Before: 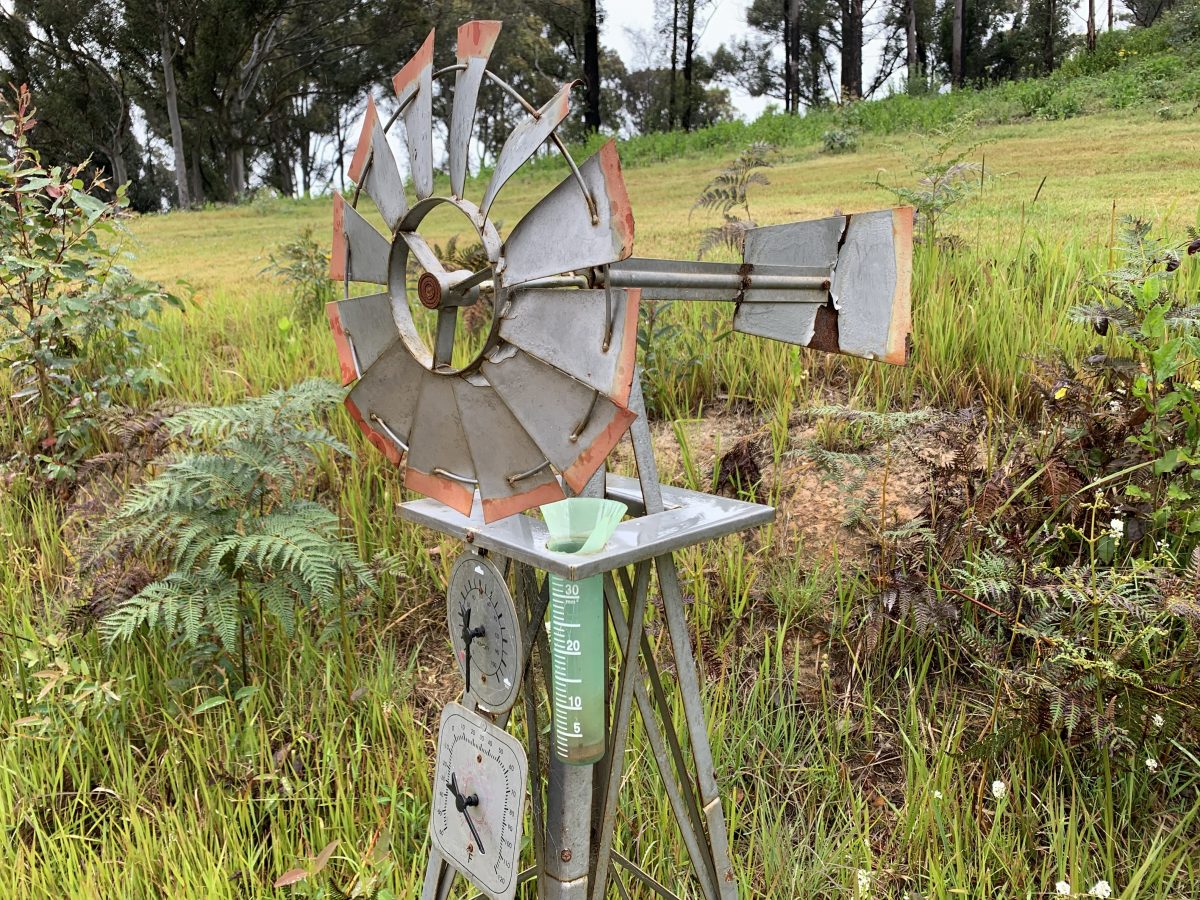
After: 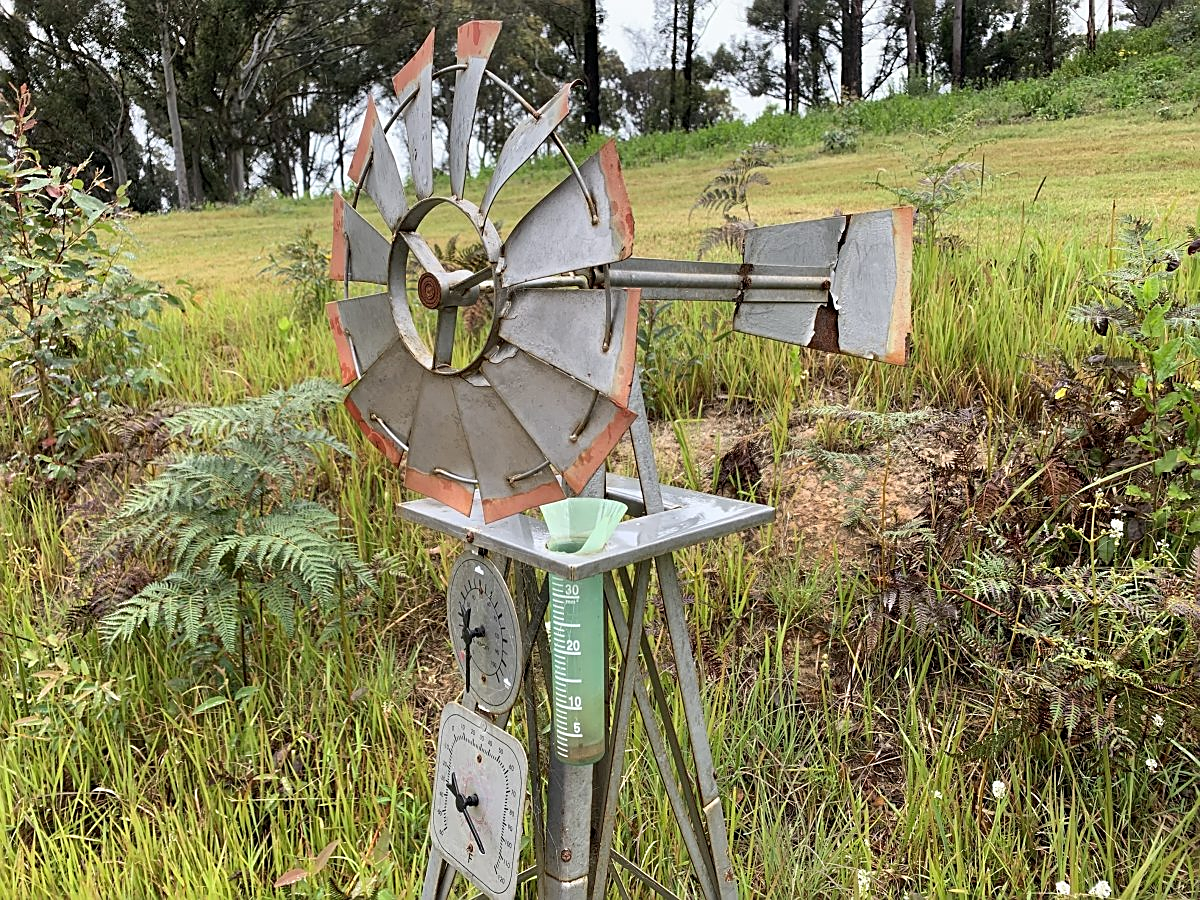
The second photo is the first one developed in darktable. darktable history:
sharpen: on, module defaults
shadows and highlights: shadows 73.52, highlights -23.98, soften with gaussian
